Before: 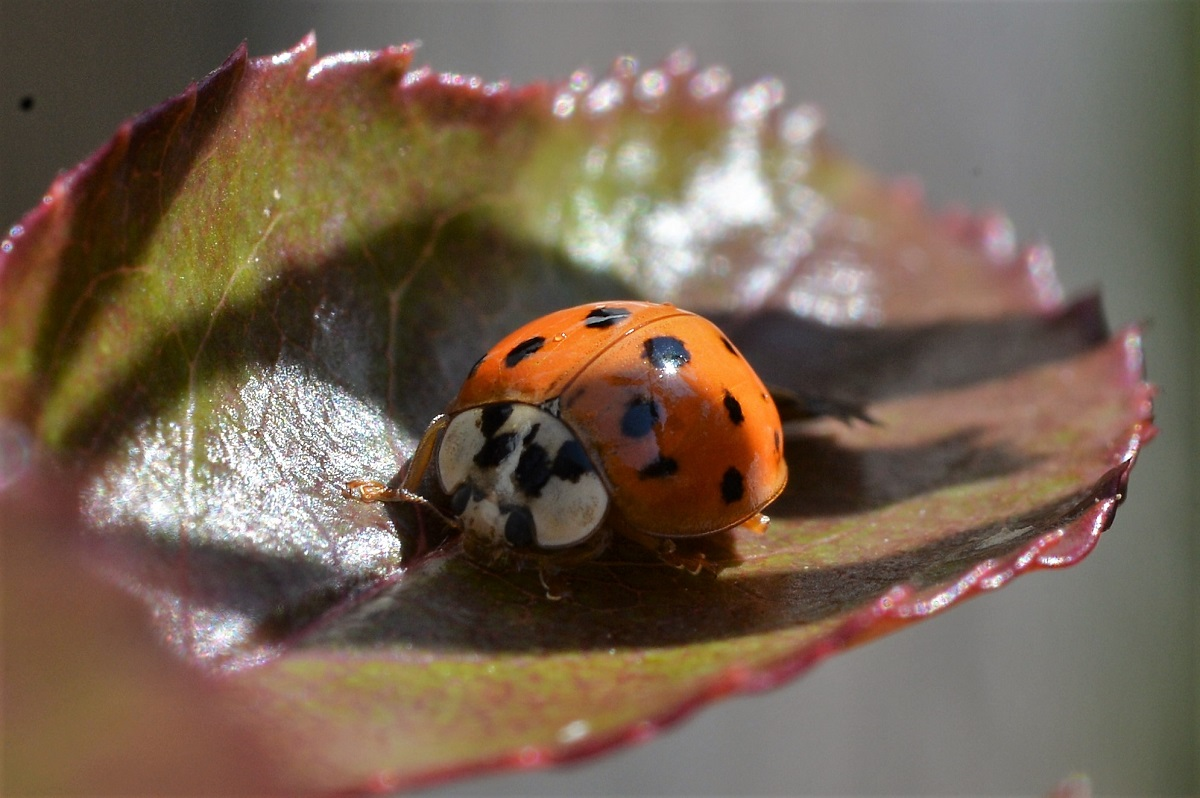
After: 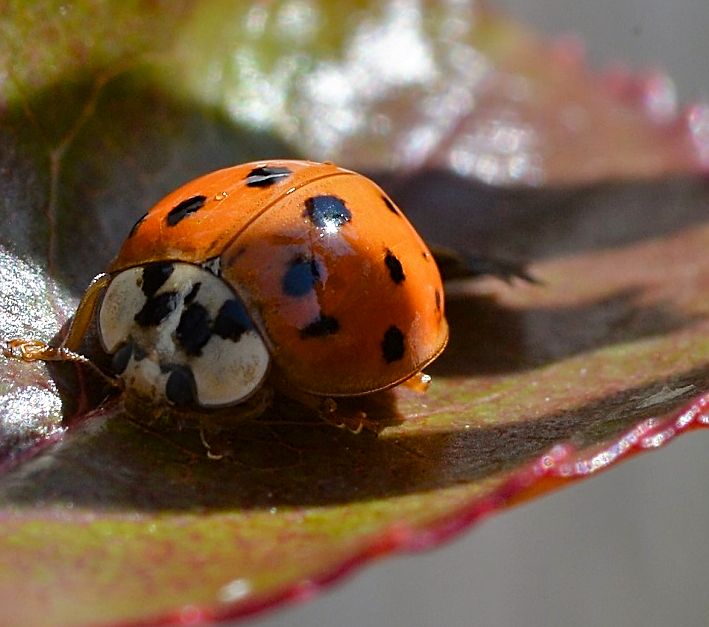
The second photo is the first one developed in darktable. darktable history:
crop and rotate: left 28.256%, top 17.734%, right 12.656%, bottom 3.573%
sharpen: on, module defaults
color balance rgb: perceptual saturation grading › global saturation 20%, perceptual saturation grading › highlights -25%, perceptual saturation grading › shadows 25%
